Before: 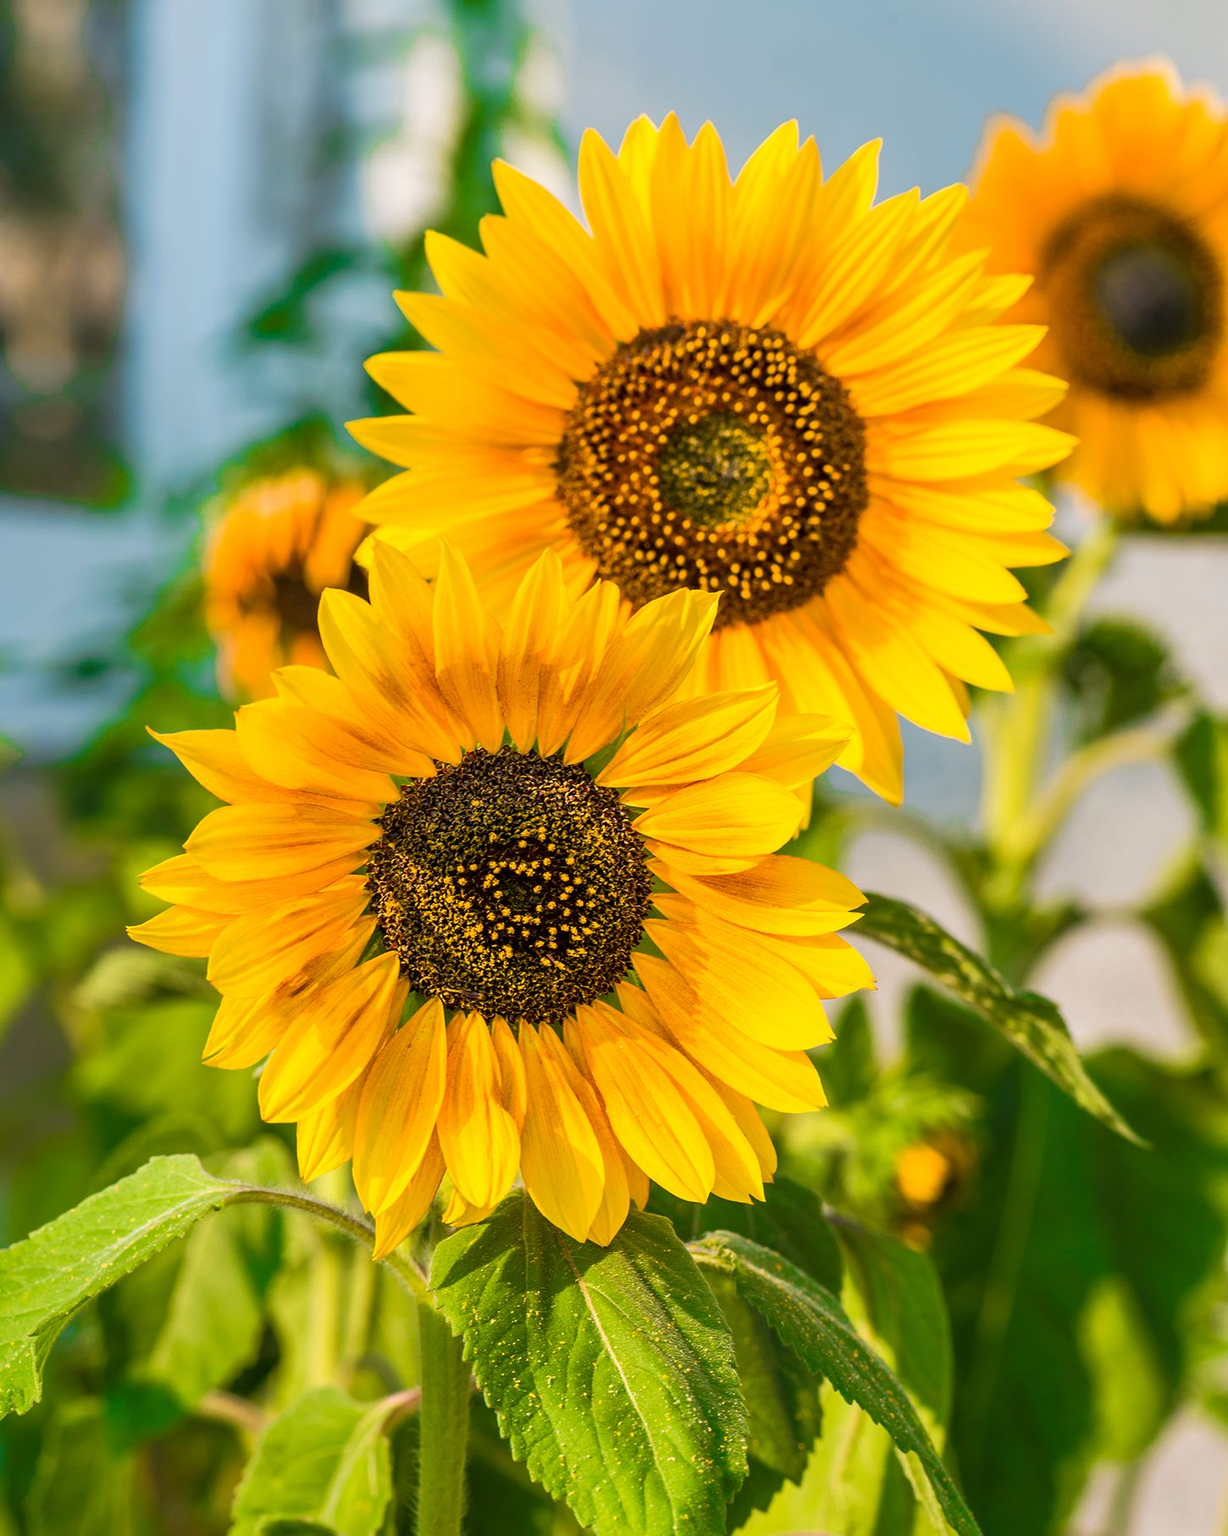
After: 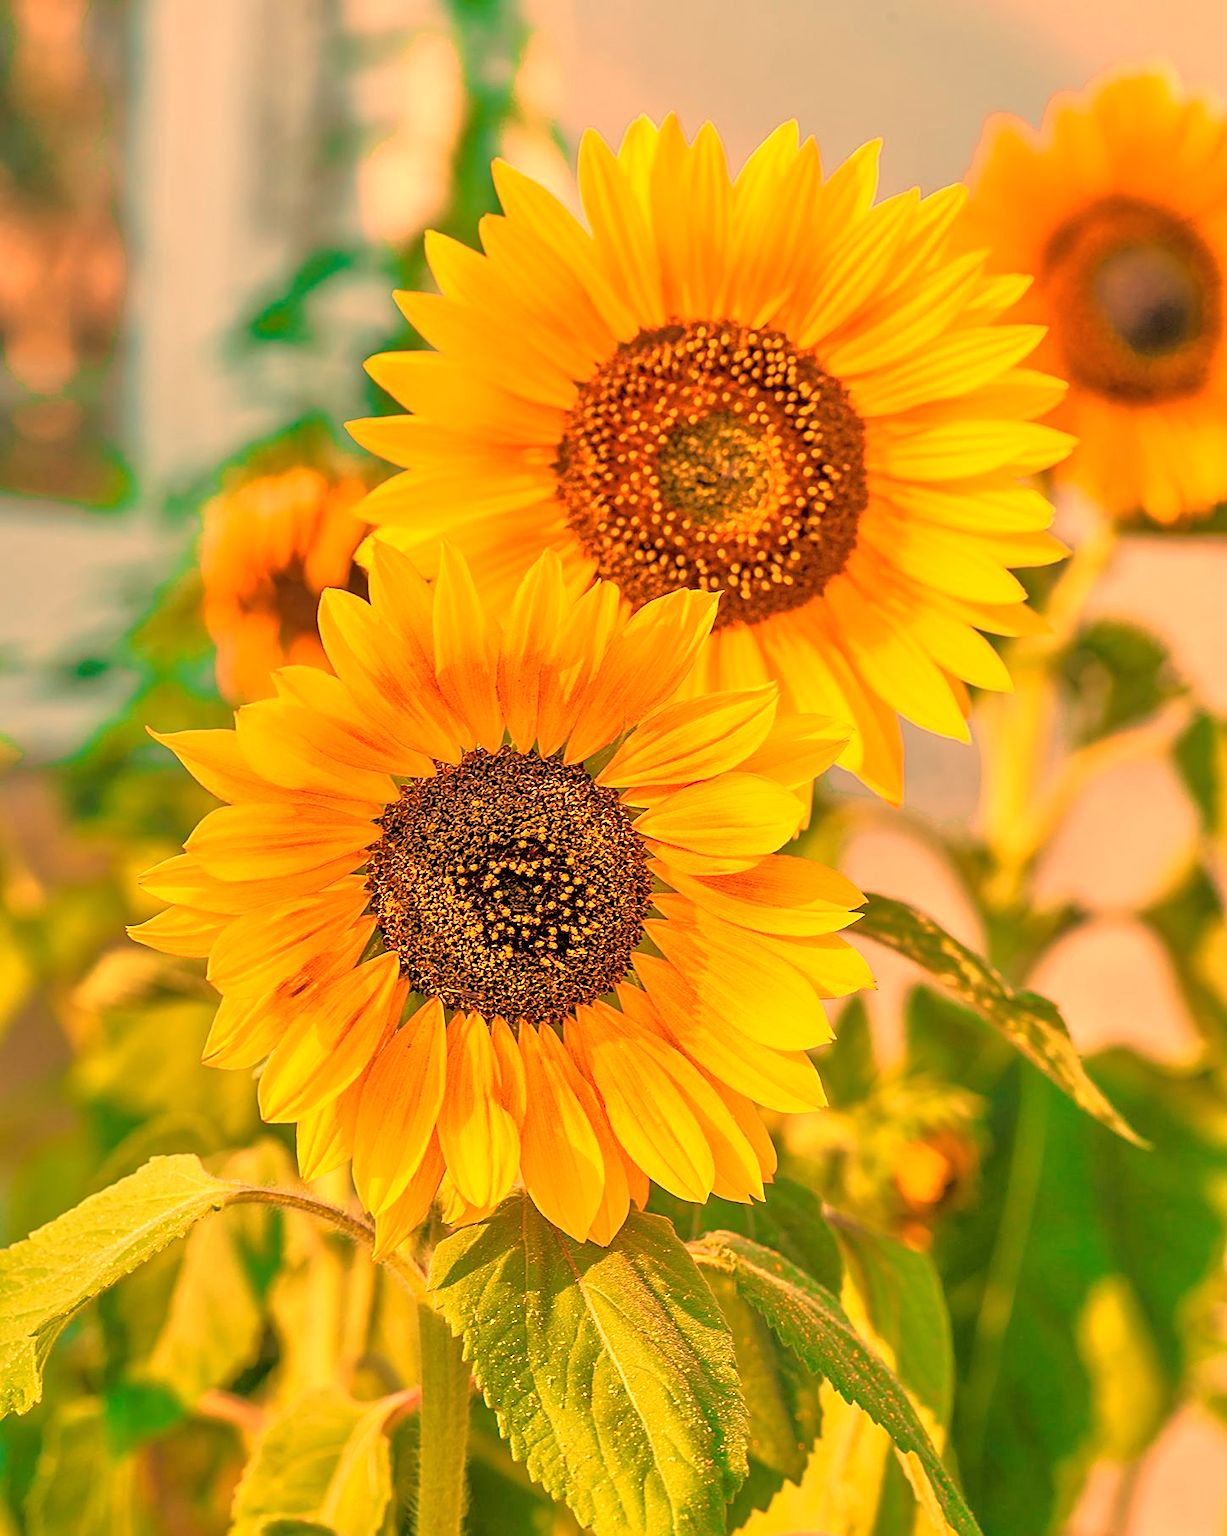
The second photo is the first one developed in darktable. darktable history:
white balance: red 1.467, blue 0.684
color zones: curves: ch0 [(0.068, 0.464) (0.25, 0.5) (0.48, 0.508) (0.75, 0.536) (0.886, 0.476) (0.967, 0.456)]; ch1 [(0.066, 0.456) (0.25, 0.5) (0.616, 0.508) (0.746, 0.56) (0.934, 0.444)]
sharpen: on, module defaults
tone equalizer: -7 EV 0.15 EV, -6 EV 0.6 EV, -5 EV 1.15 EV, -4 EV 1.33 EV, -3 EV 1.15 EV, -2 EV 0.6 EV, -1 EV 0.15 EV, mask exposure compensation -0.5 EV
